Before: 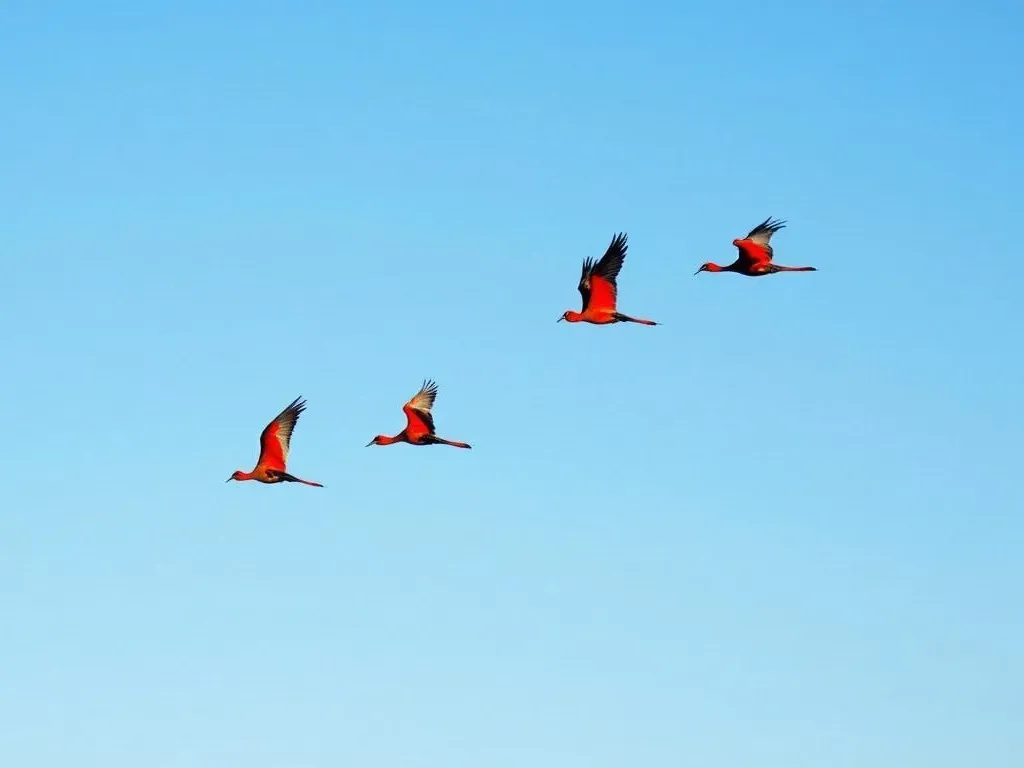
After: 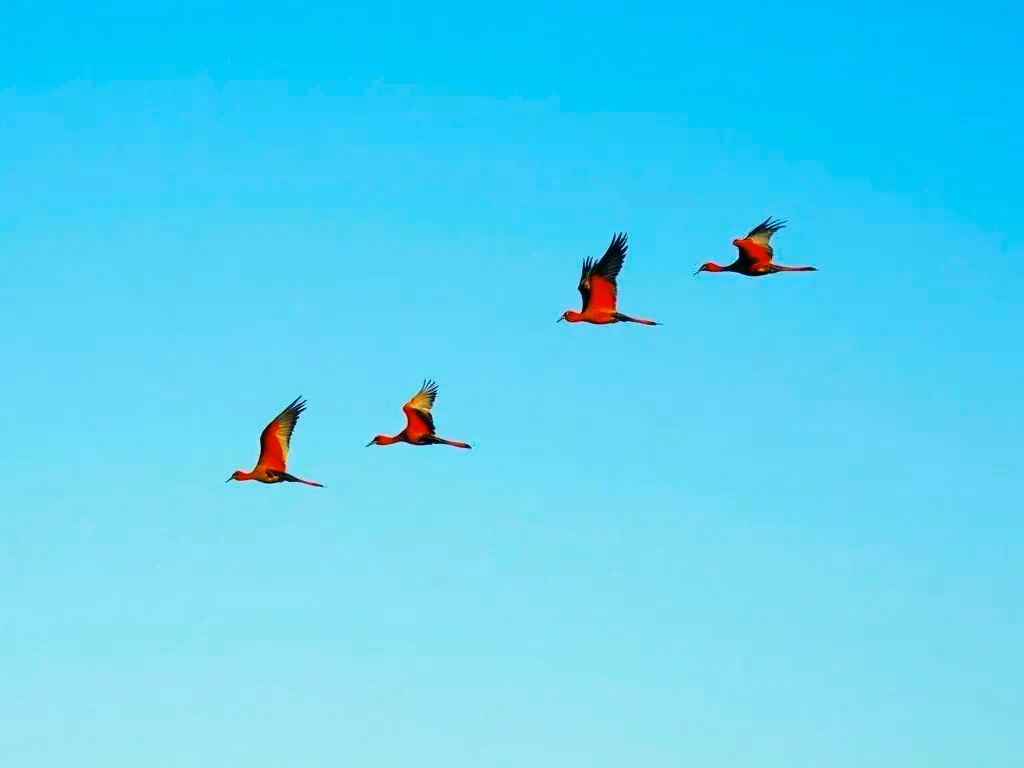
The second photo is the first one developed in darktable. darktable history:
velvia: on, module defaults
color balance rgb: linear chroma grading › global chroma 15.476%, perceptual saturation grading › global saturation 29.417%, global vibrance 15.019%
color correction: highlights a* -0.607, highlights b* 9.55, shadows a* -9.3, shadows b* 1.09
